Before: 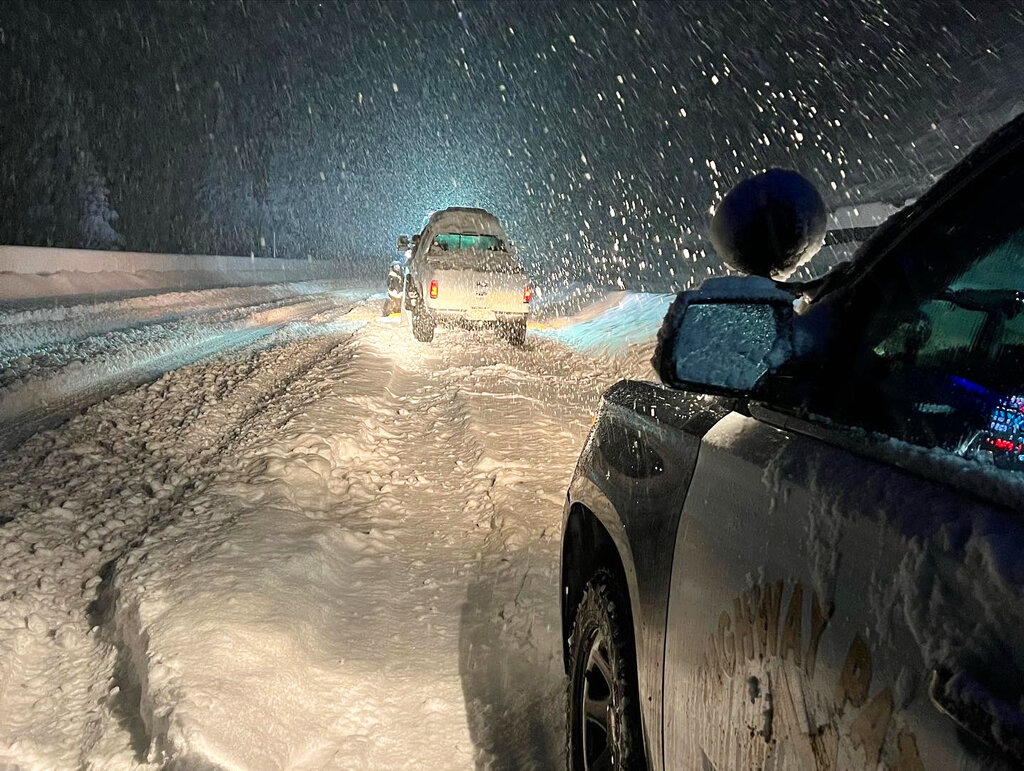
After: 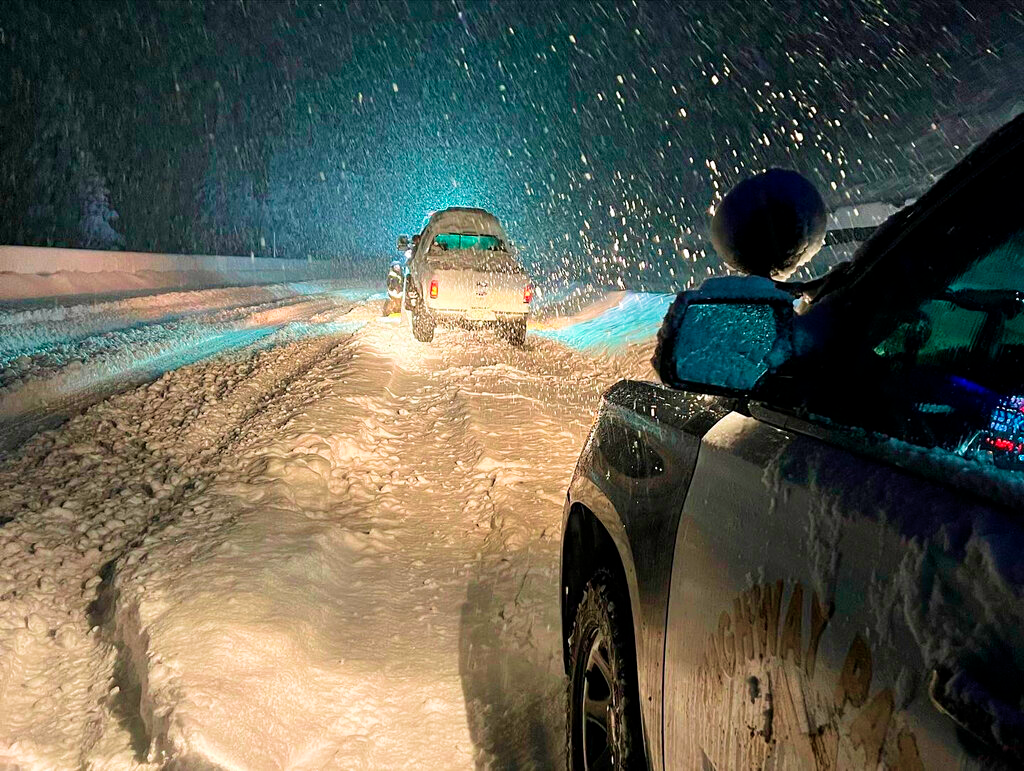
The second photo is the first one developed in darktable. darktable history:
velvia: strength 56.63%
